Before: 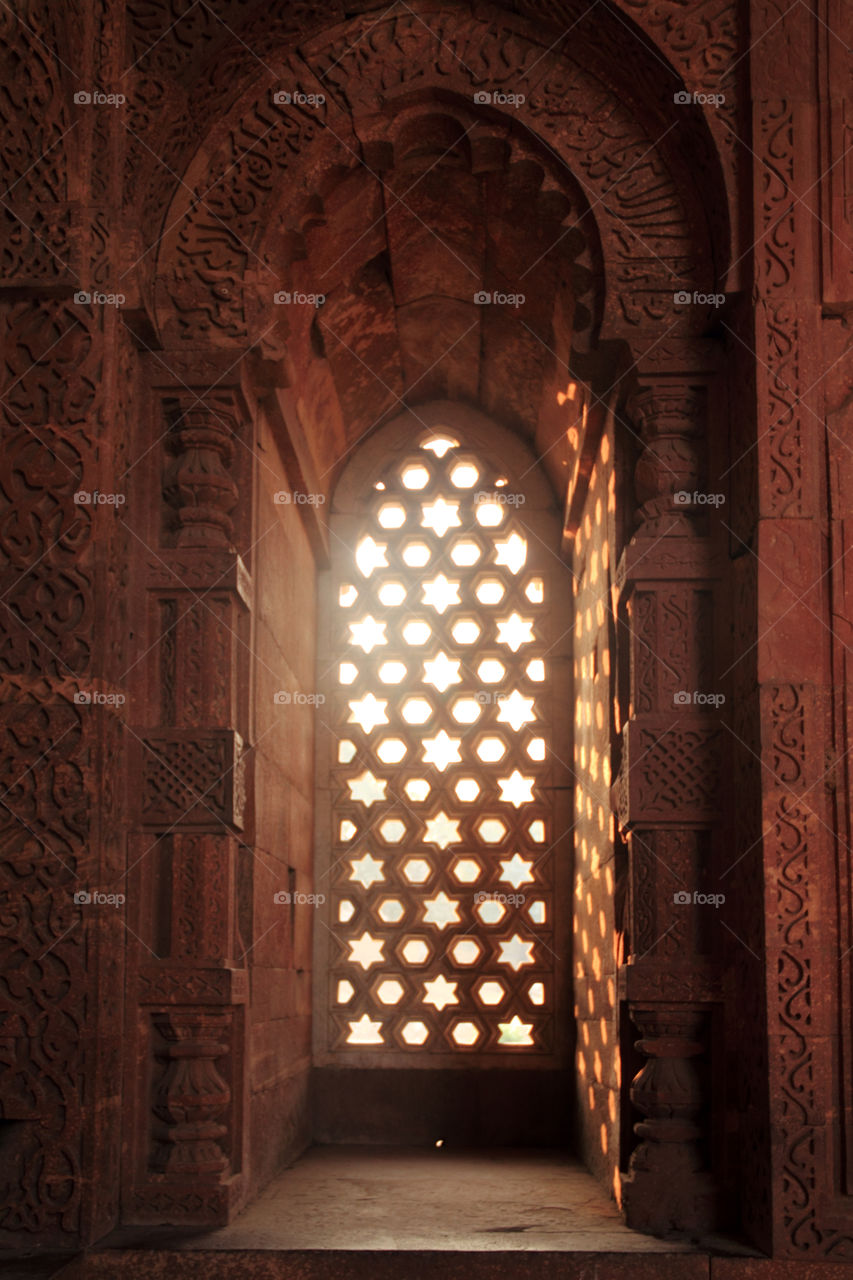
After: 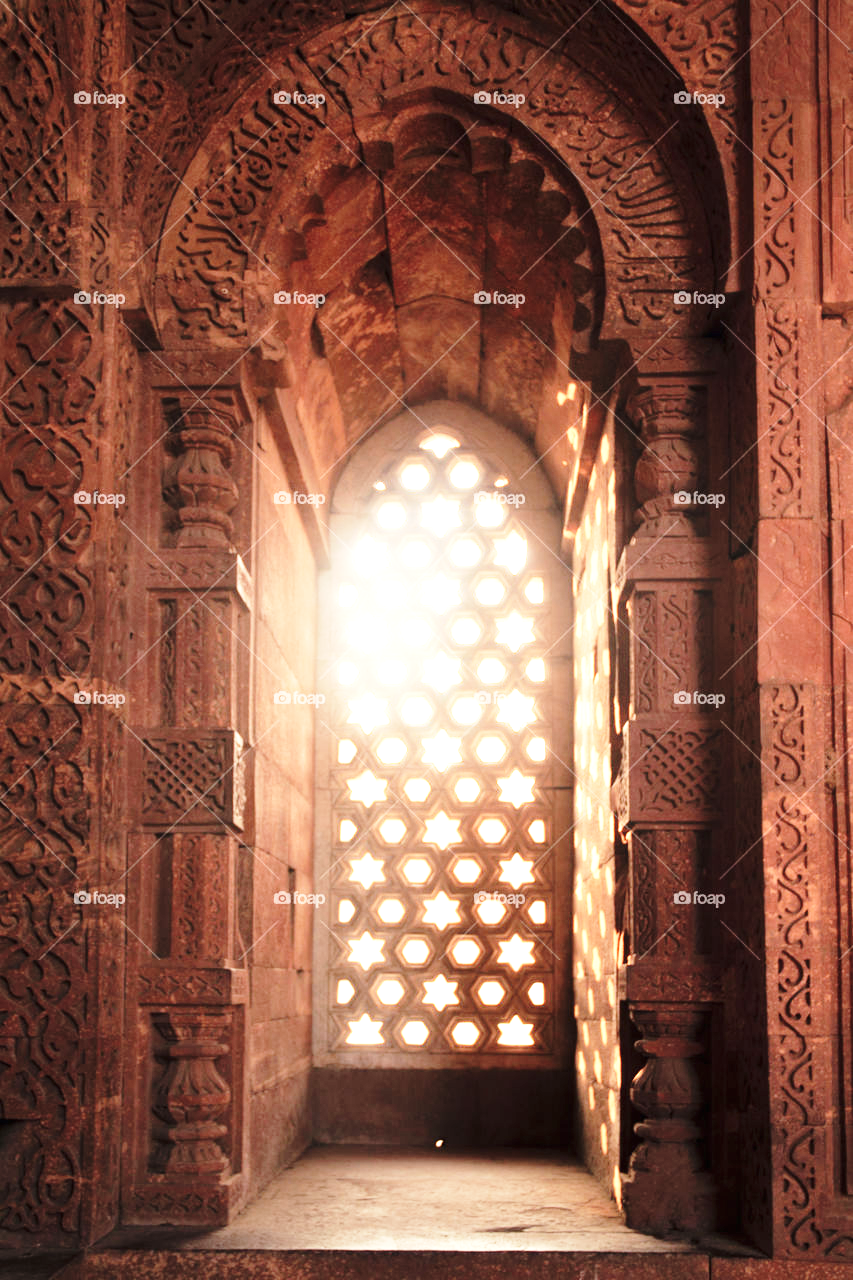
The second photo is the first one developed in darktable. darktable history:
exposure: black level correction 0, exposure 1.199 EV, compensate highlight preservation false
contrast brightness saturation: saturation -0.179
base curve: curves: ch0 [(0, 0) (0.028, 0.03) (0.121, 0.232) (0.46, 0.748) (0.859, 0.968) (1, 1)], preserve colors none
sharpen: radius 2.865, amount 0.861, threshold 47.371
